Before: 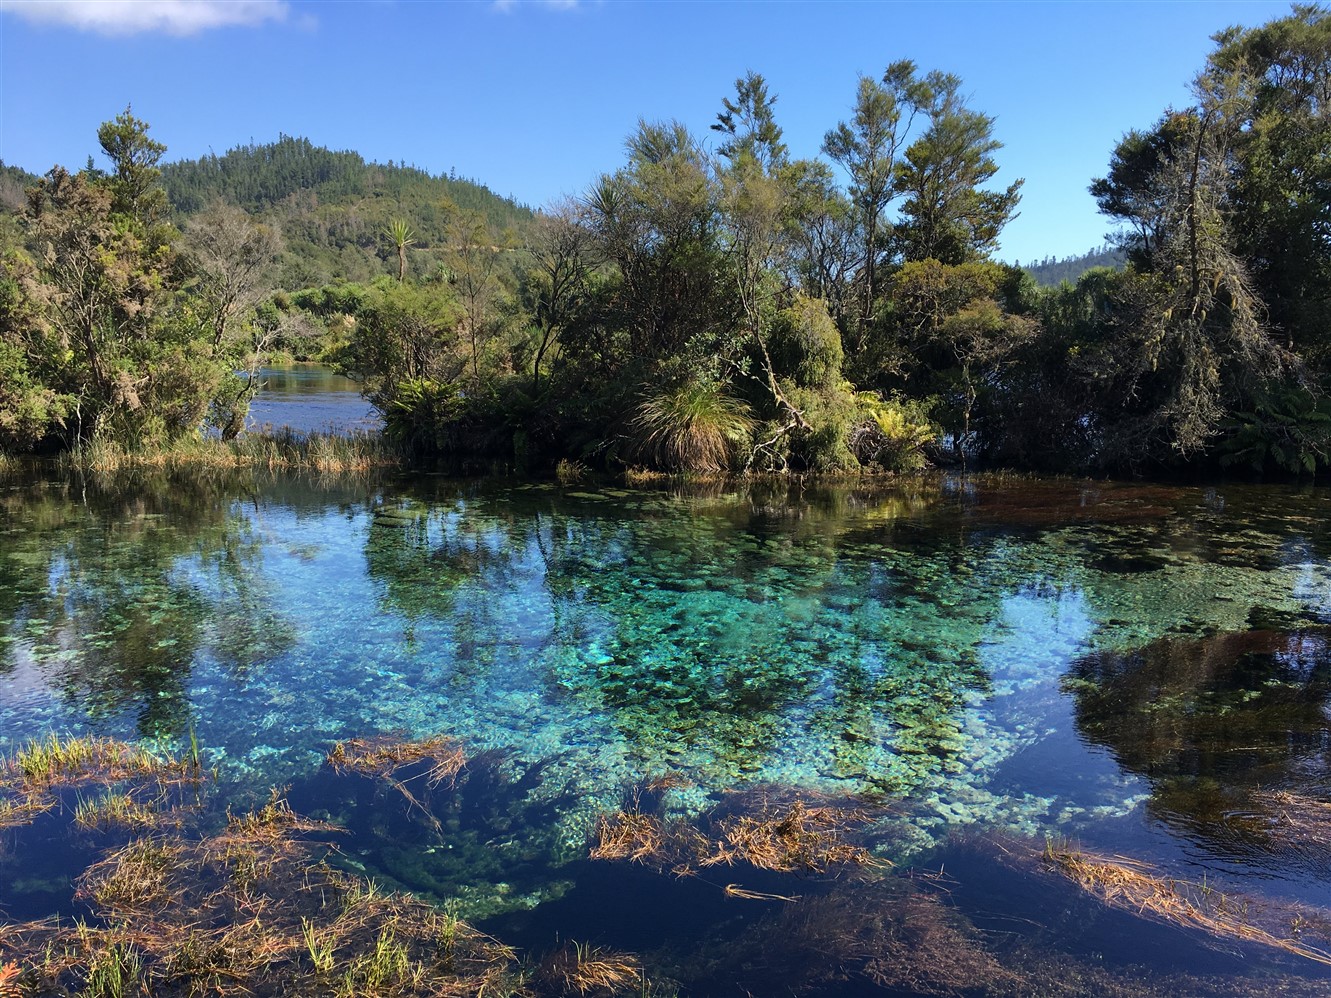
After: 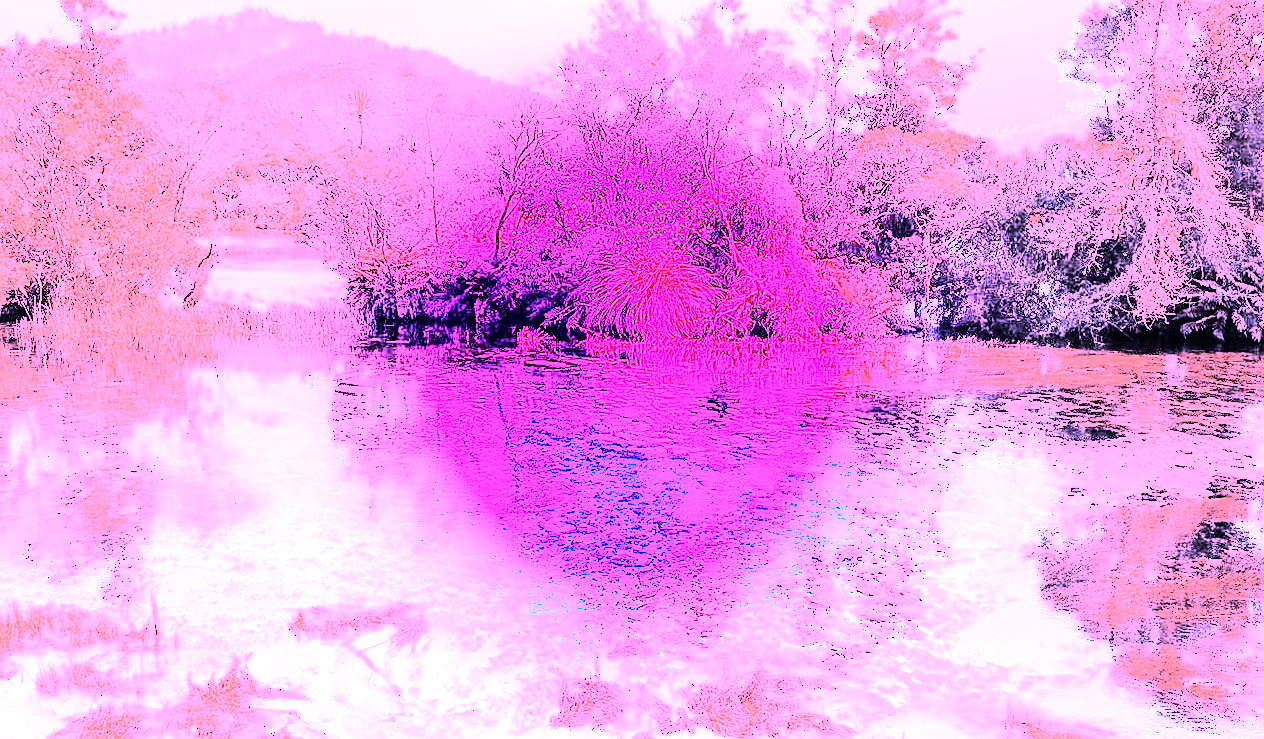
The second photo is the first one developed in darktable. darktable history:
tone equalizer: -8 EV -0.75 EV, -7 EV -0.7 EV, -6 EV -0.6 EV, -5 EV -0.4 EV, -3 EV 0.4 EV, -2 EV 0.6 EV, -1 EV 0.7 EV, +0 EV 0.75 EV, edges refinement/feathering 500, mask exposure compensation -1.57 EV, preserve details no
crop and rotate: left 2.991%, top 13.302%, right 1.981%, bottom 12.636%
vignetting: fall-off start 31.28%, fall-off radius 34.64%, brightness -0.575
white balance: red 8, blue 8
exposure: black level correction 0, exposure 0.7 EV, compensate exposure bias true, compensate highlight preservation false
rgb curve: curves: ch0 [(0, 0) (0.21, 0.15) (0.24, 0.21) (0.5, 0.75) (0.75, 0.96) (0.89, 0.99) (1, 1)]; ch1 [(0, 0.02) (0.21, 0.13) (0.25, 0.2) (0.5, 0.67) (0.75, 0.9) (0.89, 0.97) (1, 1)]; ch2 [(0, 0.02) (0.21, 0.13) (0.25, 0.2) (0.5, 0.67) (0.75, 0.9) (0.89, 0.97) (1, 1)], compensate middle gray true
sharpen: radius 1.272, amount 0.305, threshold 0
